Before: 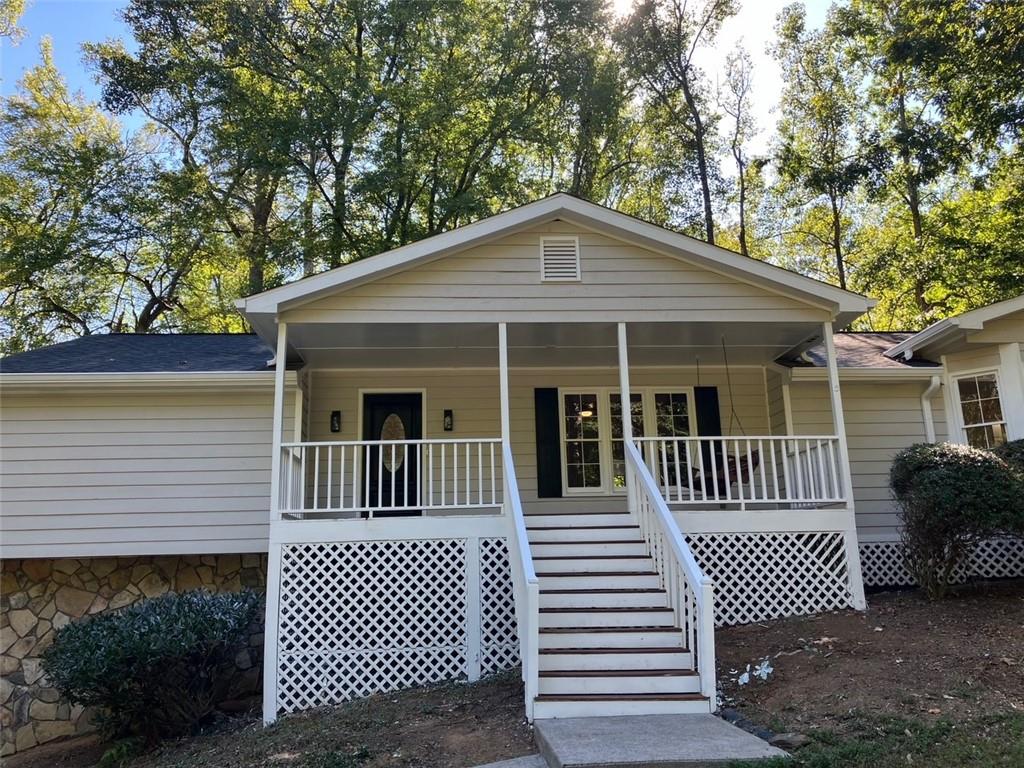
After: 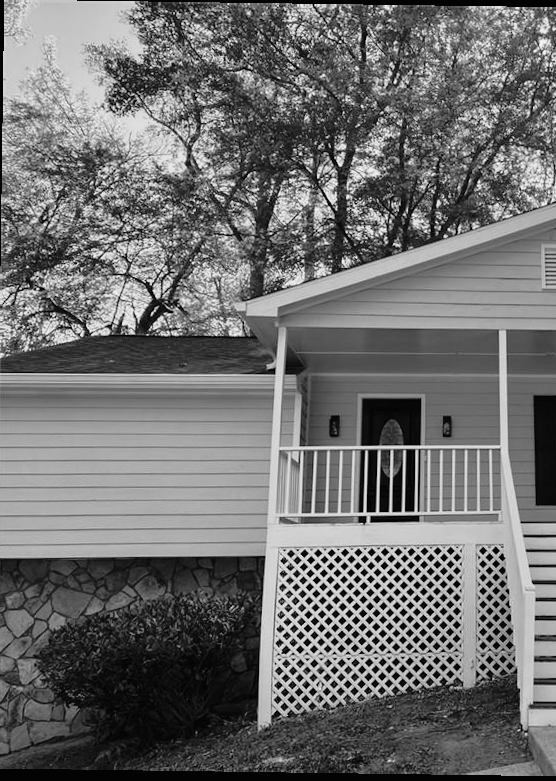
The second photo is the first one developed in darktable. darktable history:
rotate and perspective: rotation 0.8°, automatic cropping off
crop: left 0.587%, right 45.588%, bottom 0.086%
tone curve: curves: ch0 [(0, 0.009) (0.105, 0.08) (0.195, 0.18) (0.283, 0.316) (0.384, 0.434) (0.485, 0.531) (0.638, 0.69) (0.81, 0.872) (1, 0.977)]; ch1 [(0, 0) (0.161, 0.092) (0.35, 0.33) (0.379, 0.401) (0.456, 0.469) (0.502, 0.5) (0.525, 0.514) (0.586, 0.617) (0.635, 0.655) (1, 1)]; ch2 [(0, 0) (0.371, 0.362) (0.437, 0.437) (0.48, 0.49) (0.53, 0.515) (0.56, 0.571) (0.622, 0.606) (1, 1)], color space Lab, independent channels, preserve colors none
monochrome: a 32, b 64, size 2.3
